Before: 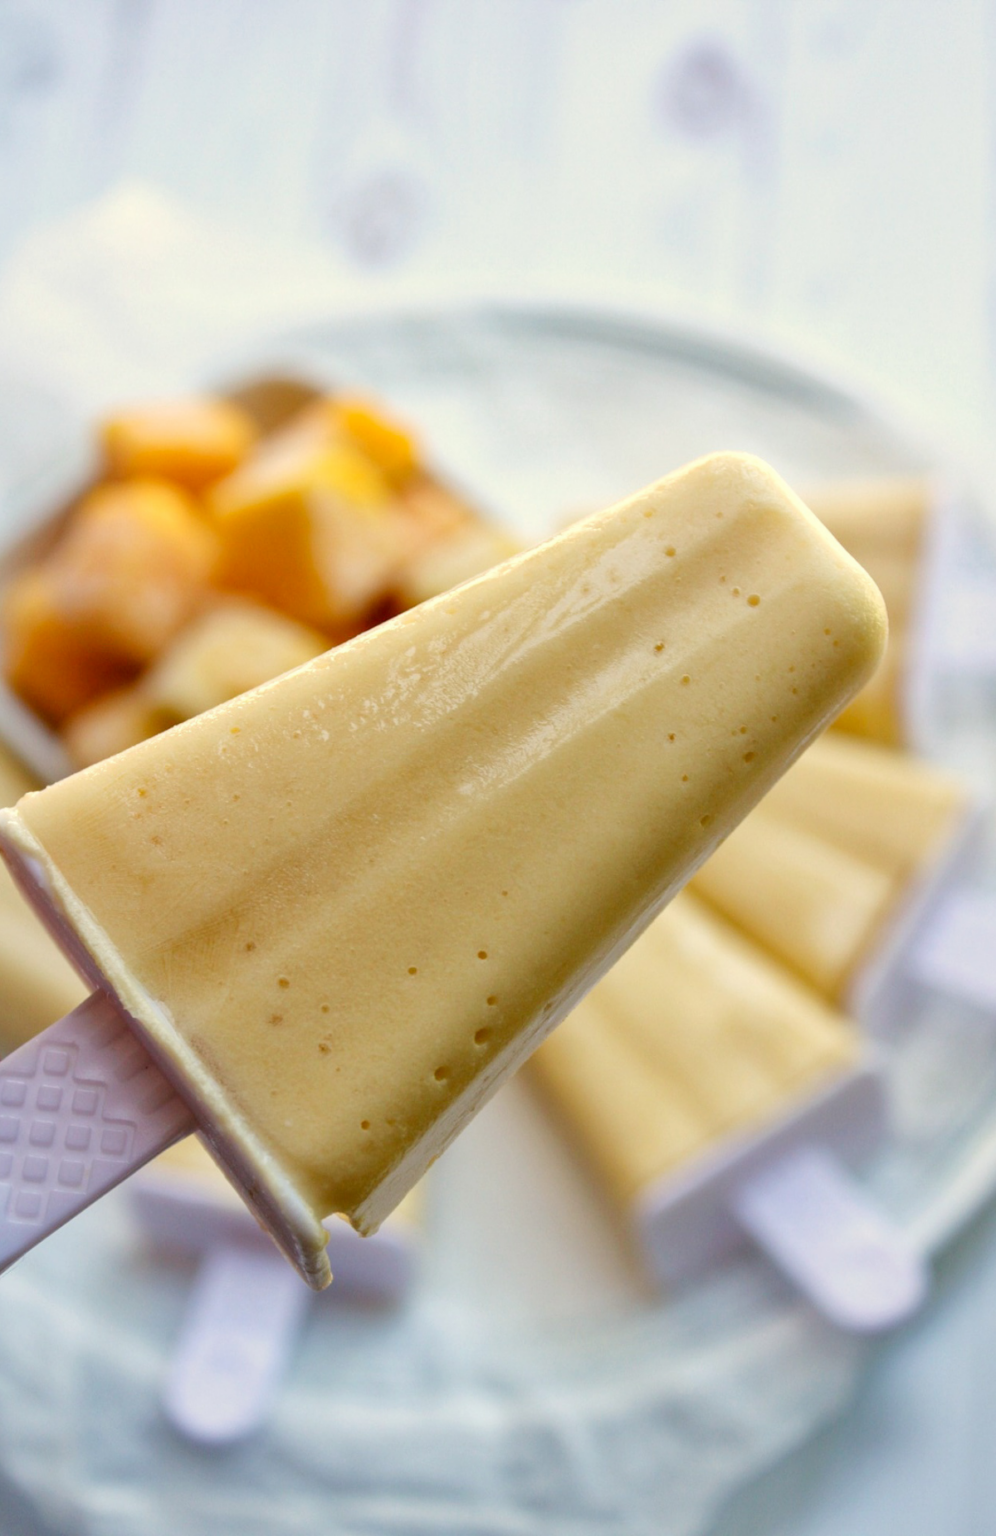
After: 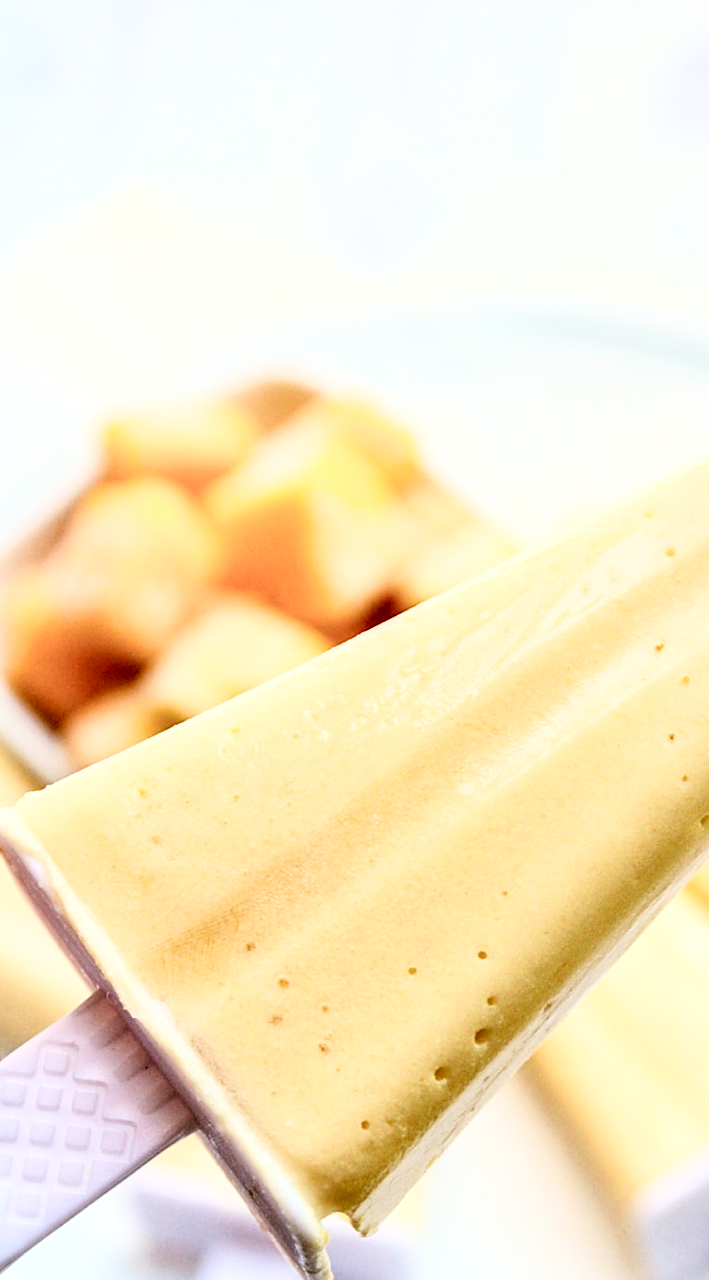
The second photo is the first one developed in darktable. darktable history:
sharpen: on, module defaults
filmic rgb: black relative exposure -7.65 EV, white relative exposure 4.56 EV, threshold 5.95 EV, hardness 3.61, contrast 0.99, iterations of high-quality reconstruction 0, enable highlight reconstruction true
exposure: black level correction 0, exposure 1.106 EV, compensate highlight preservation false
crop: right 28.727%, bottom 16.614%
local contrast: on, module defaults
tone curve: curves: ch0 [(0, 0) (0.003, 0.03) (0.011, 0.022) (0.025, 0.018) (0.044, 0.031) (0.069, 0.035) (0.1, 0.04) (0.136, 0.046) (0.177, 0.063) (0.224, 0.087) (0.277, 0.15) (0.335, 0.252) (0.399, 0.354) (0.468, 0.475) (0.543, 0.602) (0.623, 0.73) (0.709, 0.856) (0.801, 0.945) (0.898, 0.987) (1, 1)], color space Lab, independent channels, preserve colors none
